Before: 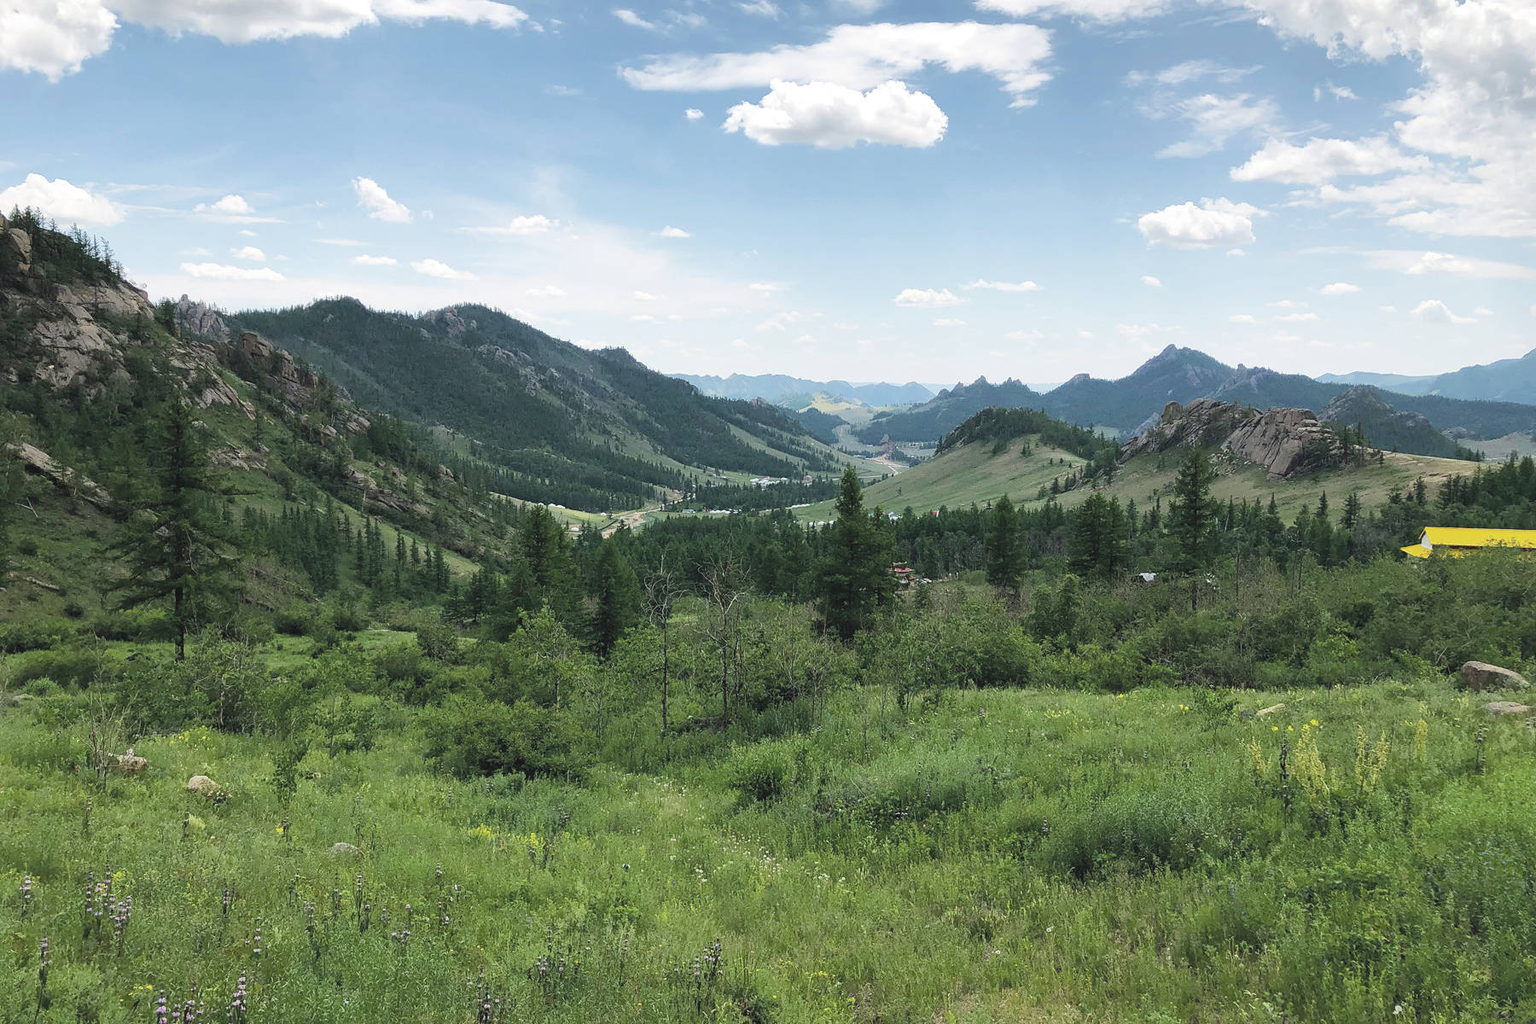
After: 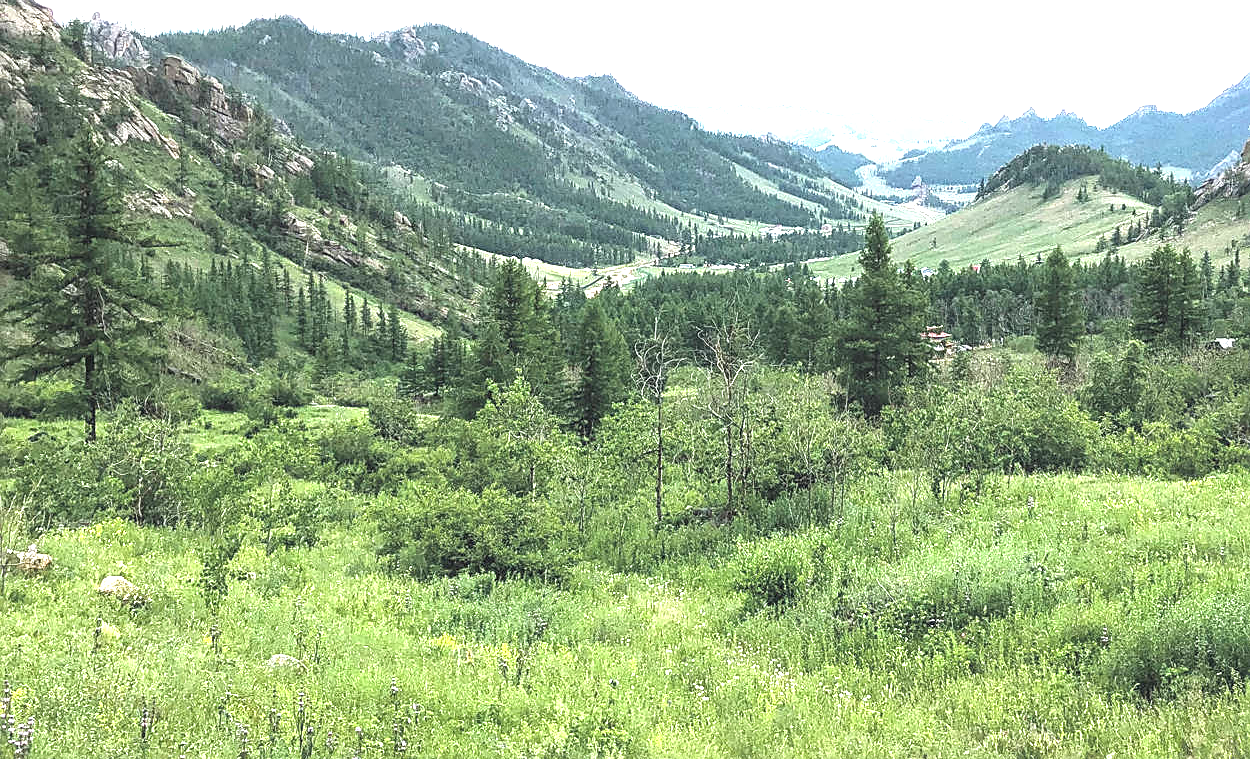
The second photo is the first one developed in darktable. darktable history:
crop: left 6.712%, top 27.762%, right 23.821%, bottom 8.915%
local contrast: on, module defaults
sharpen: on, module defaults
exposure: black level correction 0, exposure 1.497 EV, compensate exposure bias true, compensate highlight preservation false
